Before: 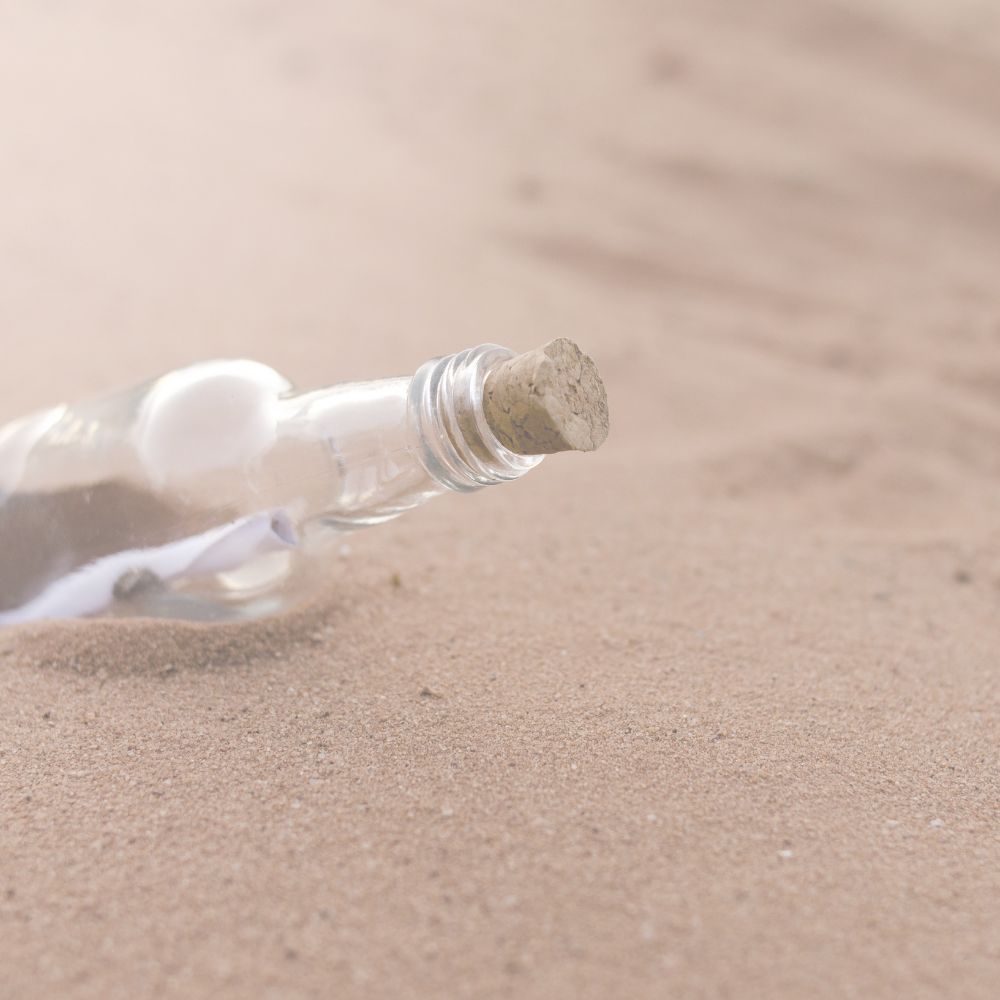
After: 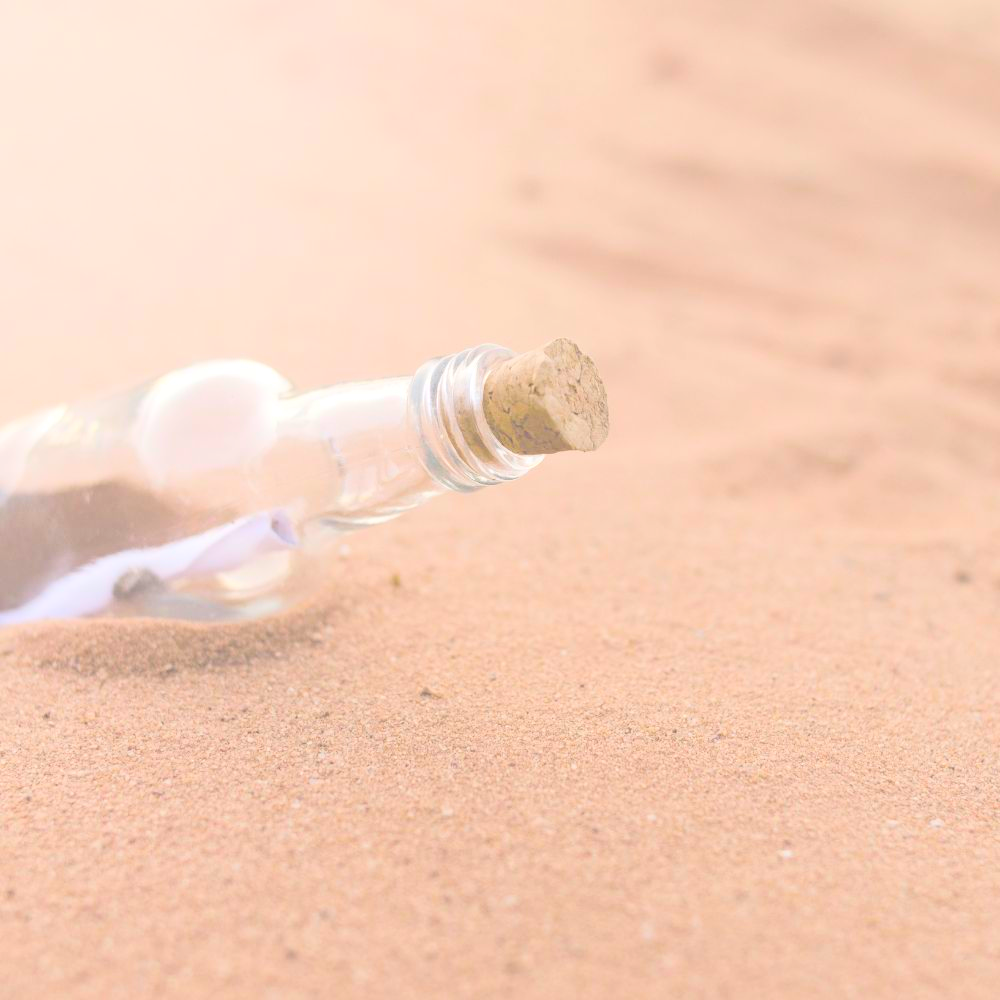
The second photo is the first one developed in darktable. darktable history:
exposure: exposure 0.014 EV, compensate highlight preservation false
contrast brightness saturation: contrast 0.2, brightness 0.2, saturation 0.8
